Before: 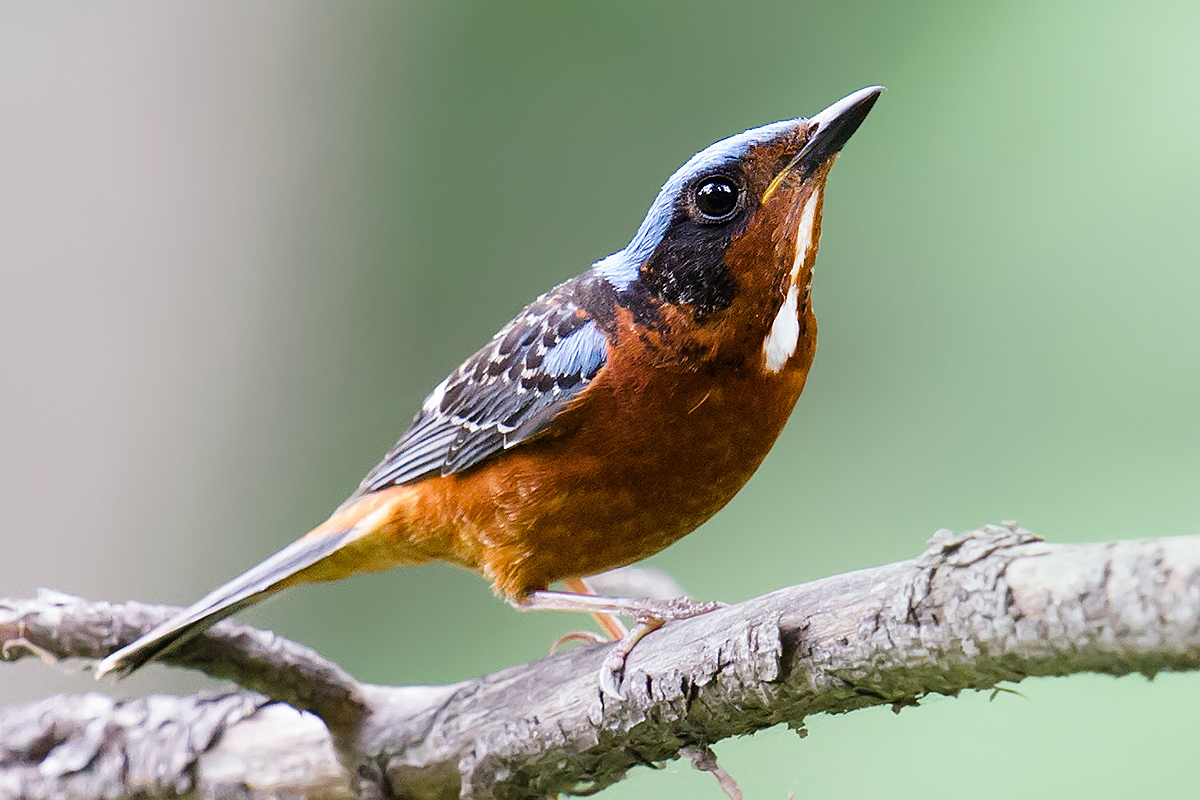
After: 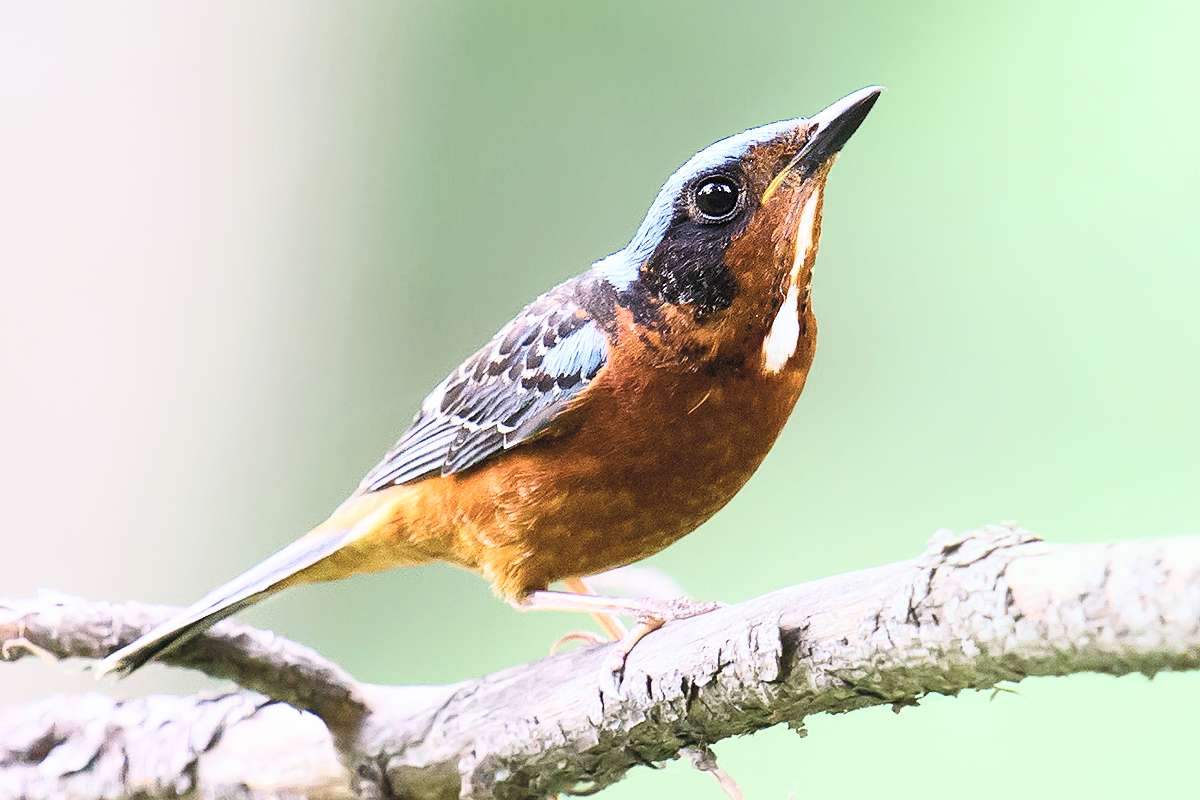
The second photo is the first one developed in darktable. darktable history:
contrast brightness saturation: contrast 0.371, brightness 0.542
